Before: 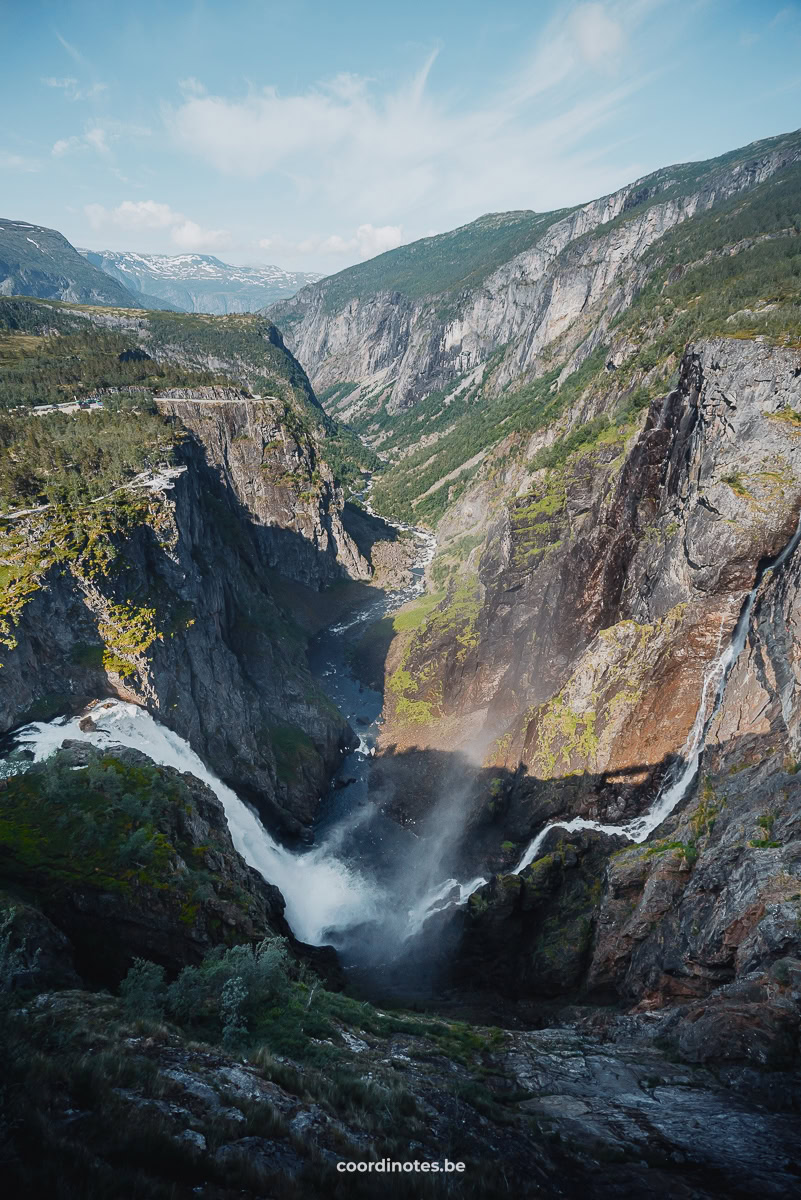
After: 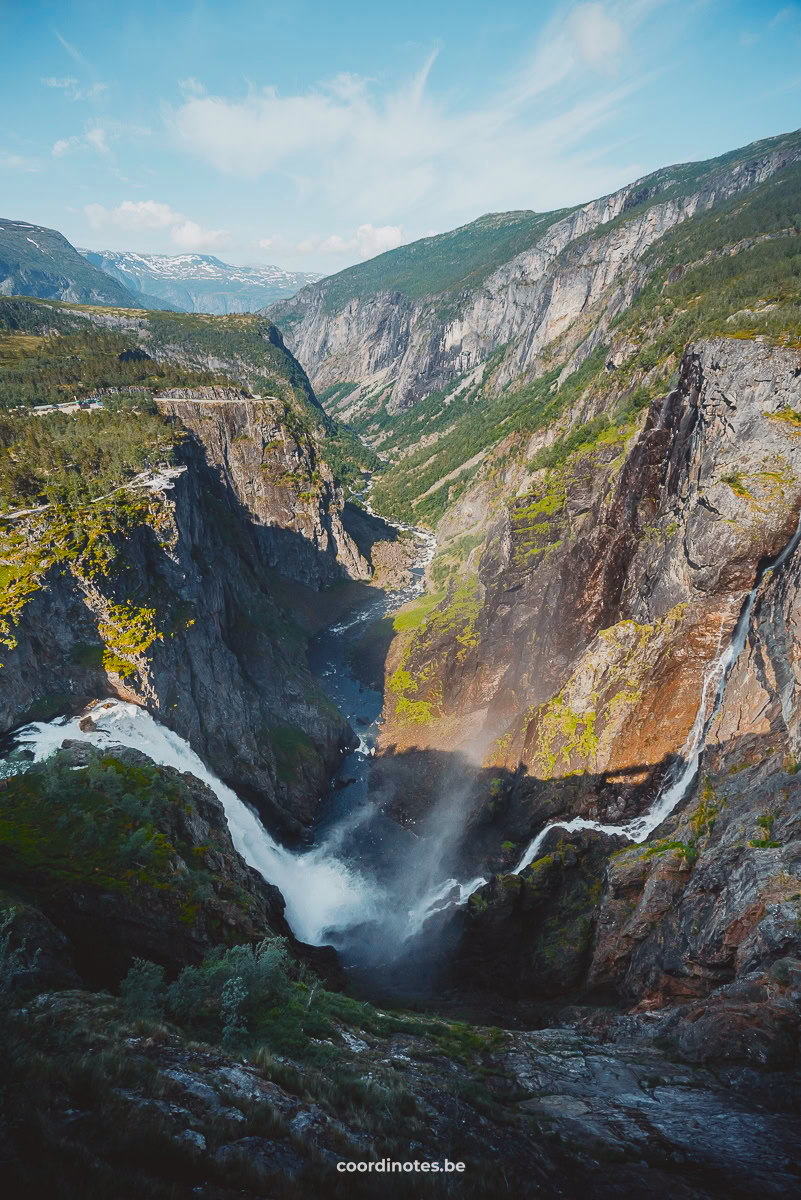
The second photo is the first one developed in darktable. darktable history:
color balance rgb: power › chroma 0.684%, power › hue 60°, global offset › luminance 0.718%, perceptual saturation grading › global saturation 29.913%, global vibrance 20%
